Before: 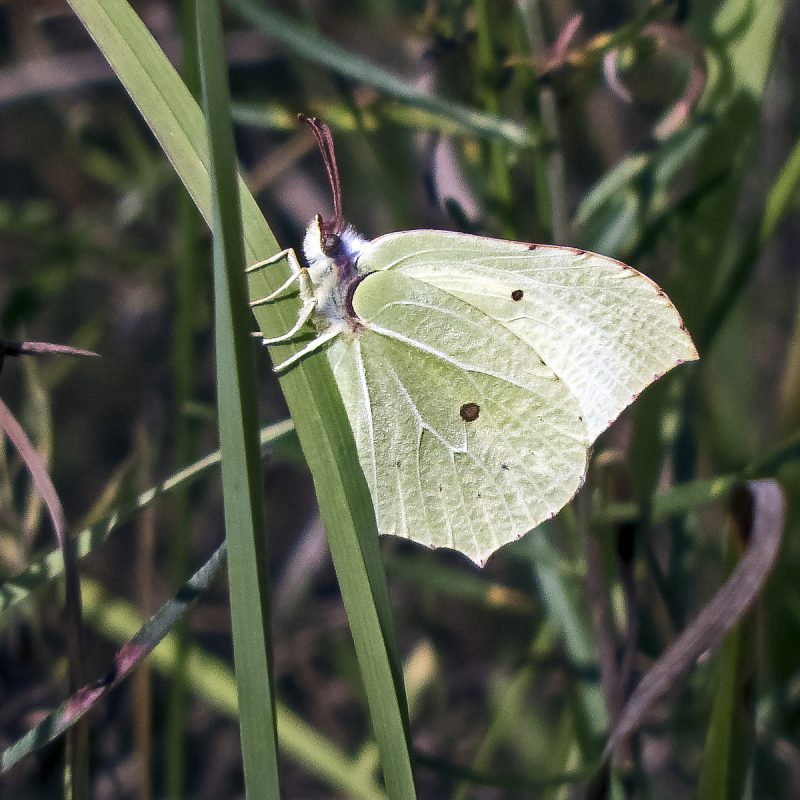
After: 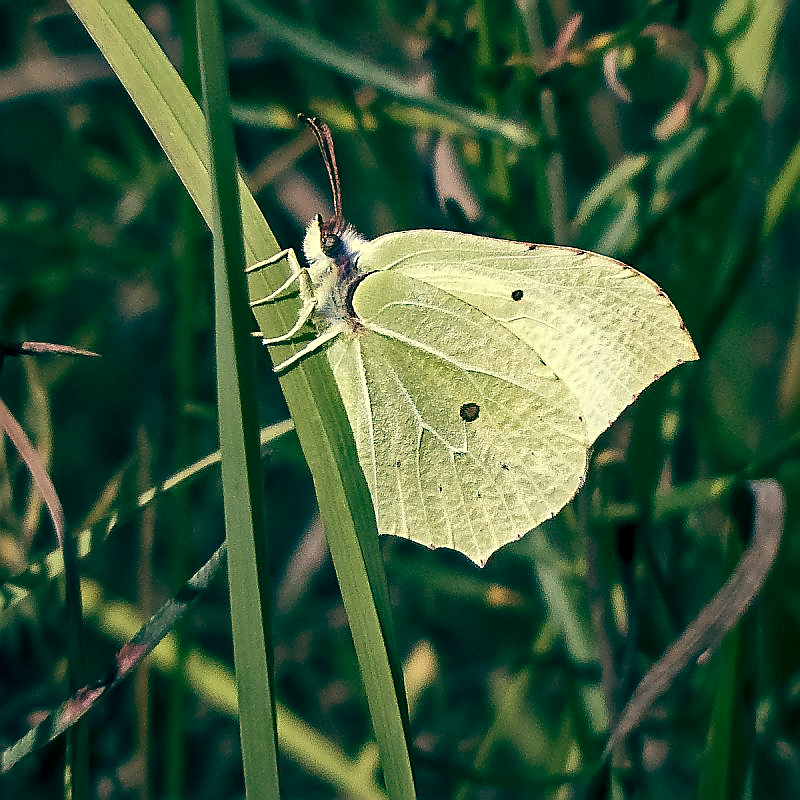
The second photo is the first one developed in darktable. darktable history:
sharpen: radius 1.4, amount 1.25, threshold 0.7
color balance: mode lift, gamma, gain (sRGB), lift [1, 0.69, 1, 1], gamma [1, 1.482, 1, 1], gain [1, 1, 1, 0.802]
